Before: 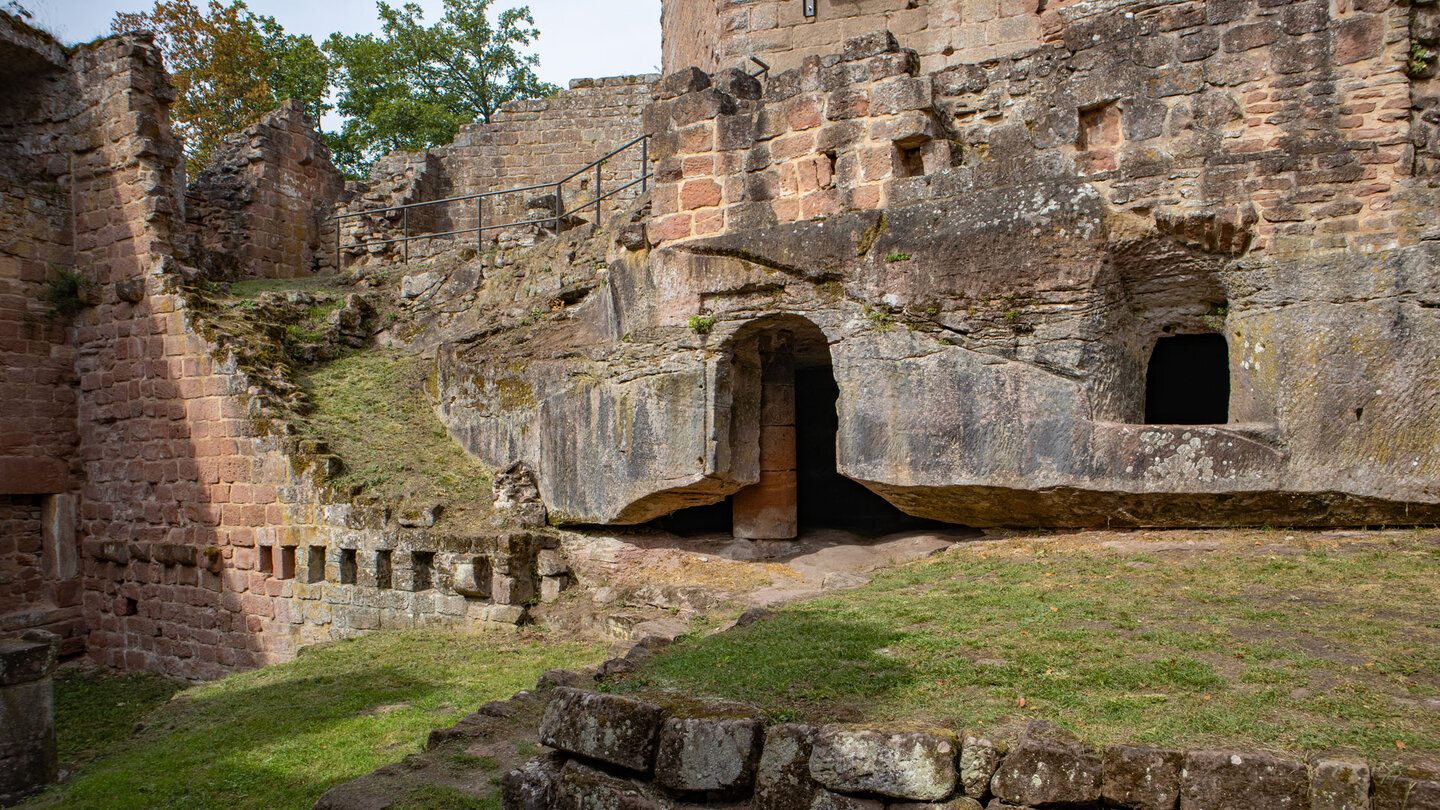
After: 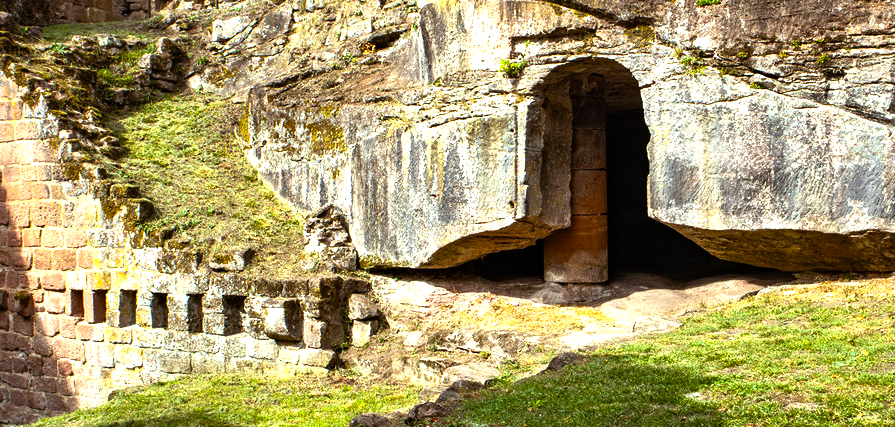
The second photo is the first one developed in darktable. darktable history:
crop: left 13.164%, top 31.605%, right 24.618%, bottom 15.604%
color balance rgb: power › luminance -3.811%, power › chroma 0.563%, power › hue 40.34°, highlights gain › luminance 20.227%, highlights gain › chroma 2.701%, highlights gain › hue 173.61°, linear chroma grading › global chroma 14.788%, perceptual saturation grading › global saturation 0.134%, perceptual brilliance grading › highlights 46.898%, perceptual brilliance grading › mid-tones 22.596%, perceptual brilliance grading › shadows -5.787%
